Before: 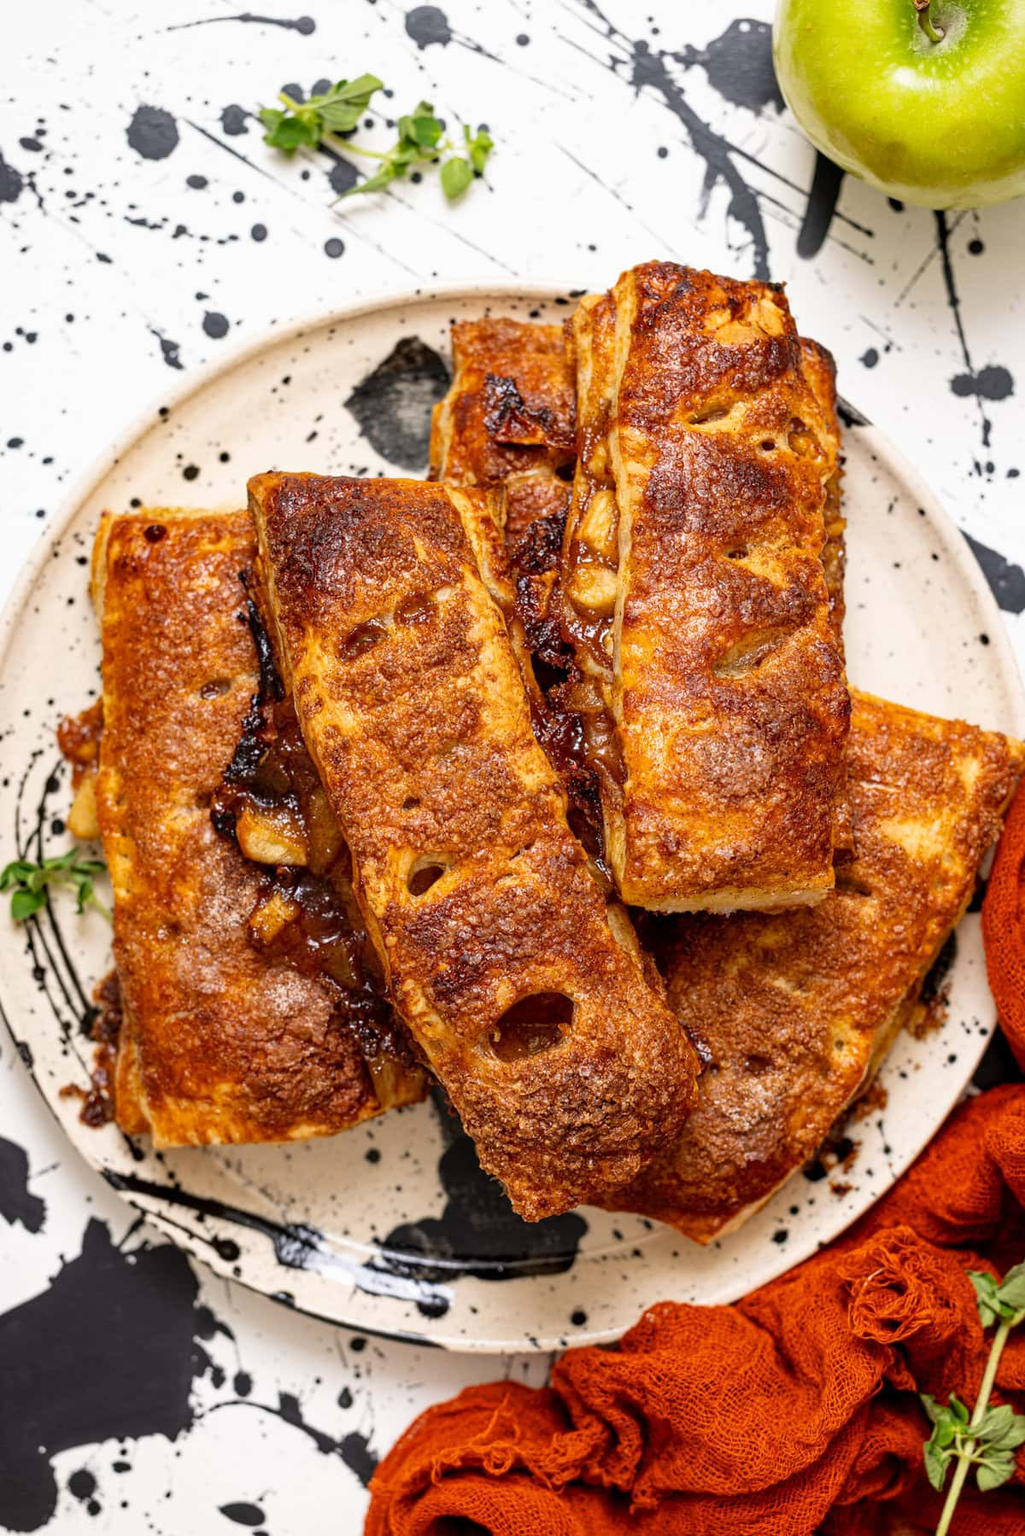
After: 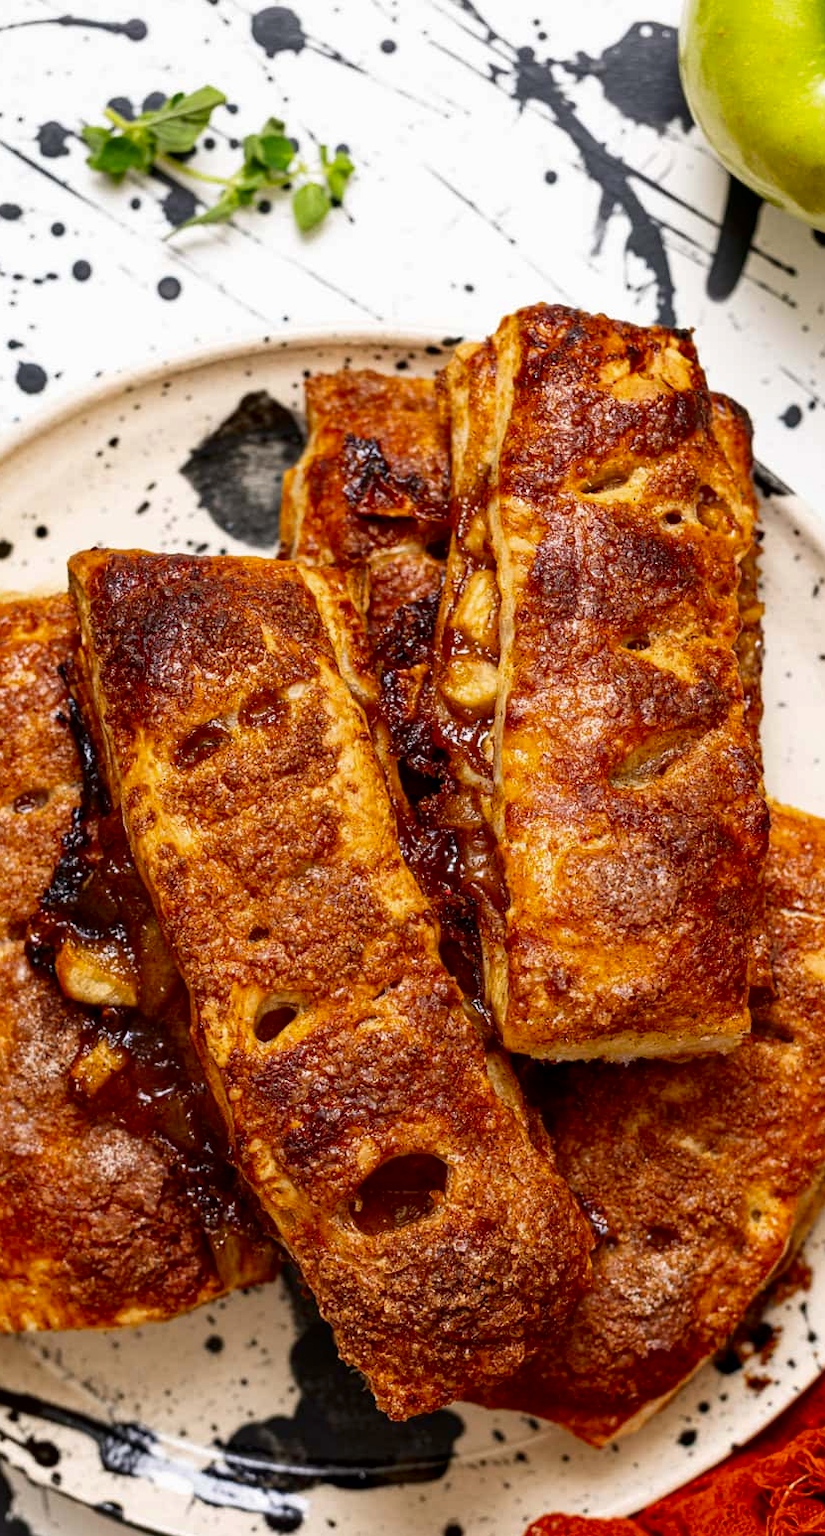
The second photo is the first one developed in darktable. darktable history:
contrast brightness saturation: contrast 0.07, brightness -0.13, saturation 0.06
crop: left 18.479%, right 12.2%, bottom 13.971%
